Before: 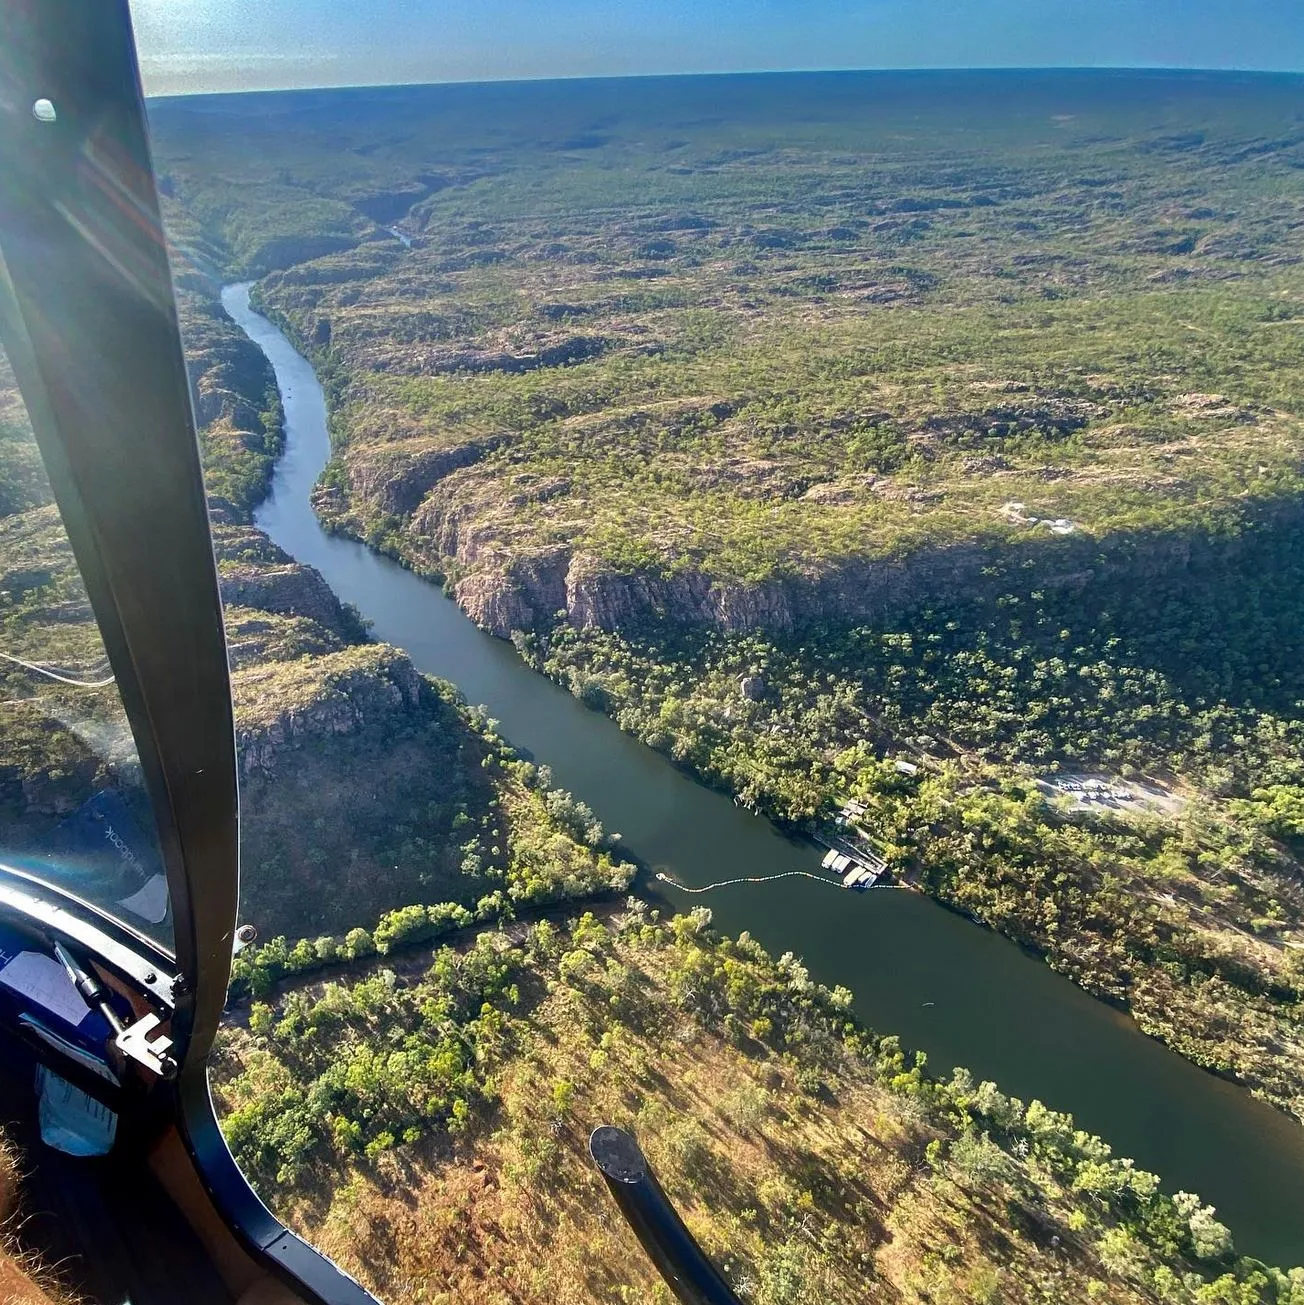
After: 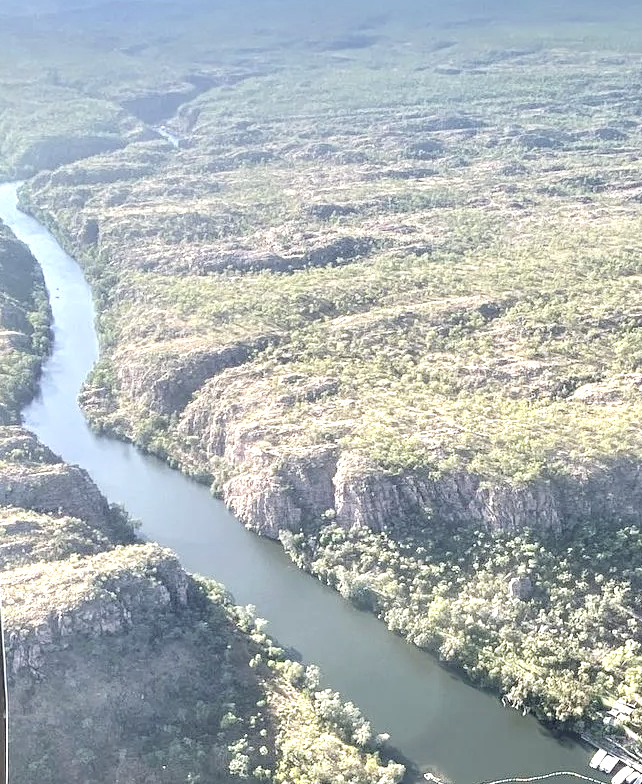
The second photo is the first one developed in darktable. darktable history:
exposure: black level correction 0, exposure 1.1 EV, compensate exposure bias true, compensate highlight preservation false
contrast brightness saturation: brightness 0.18, saturation -0.5
crop: left 17.835%, top 7.675%, right 32.881%, bottom 32.213%
